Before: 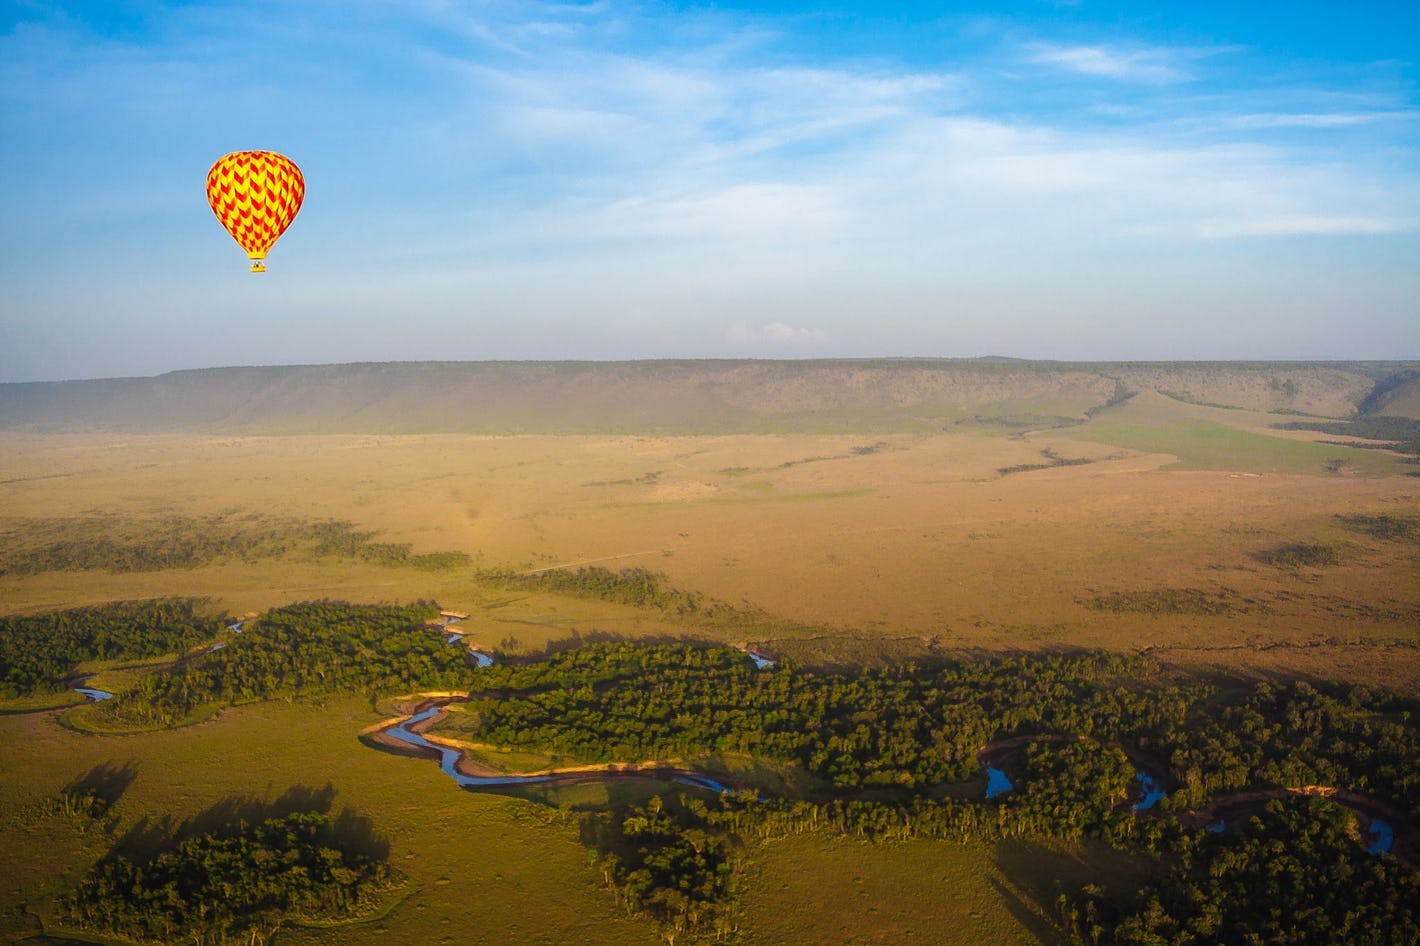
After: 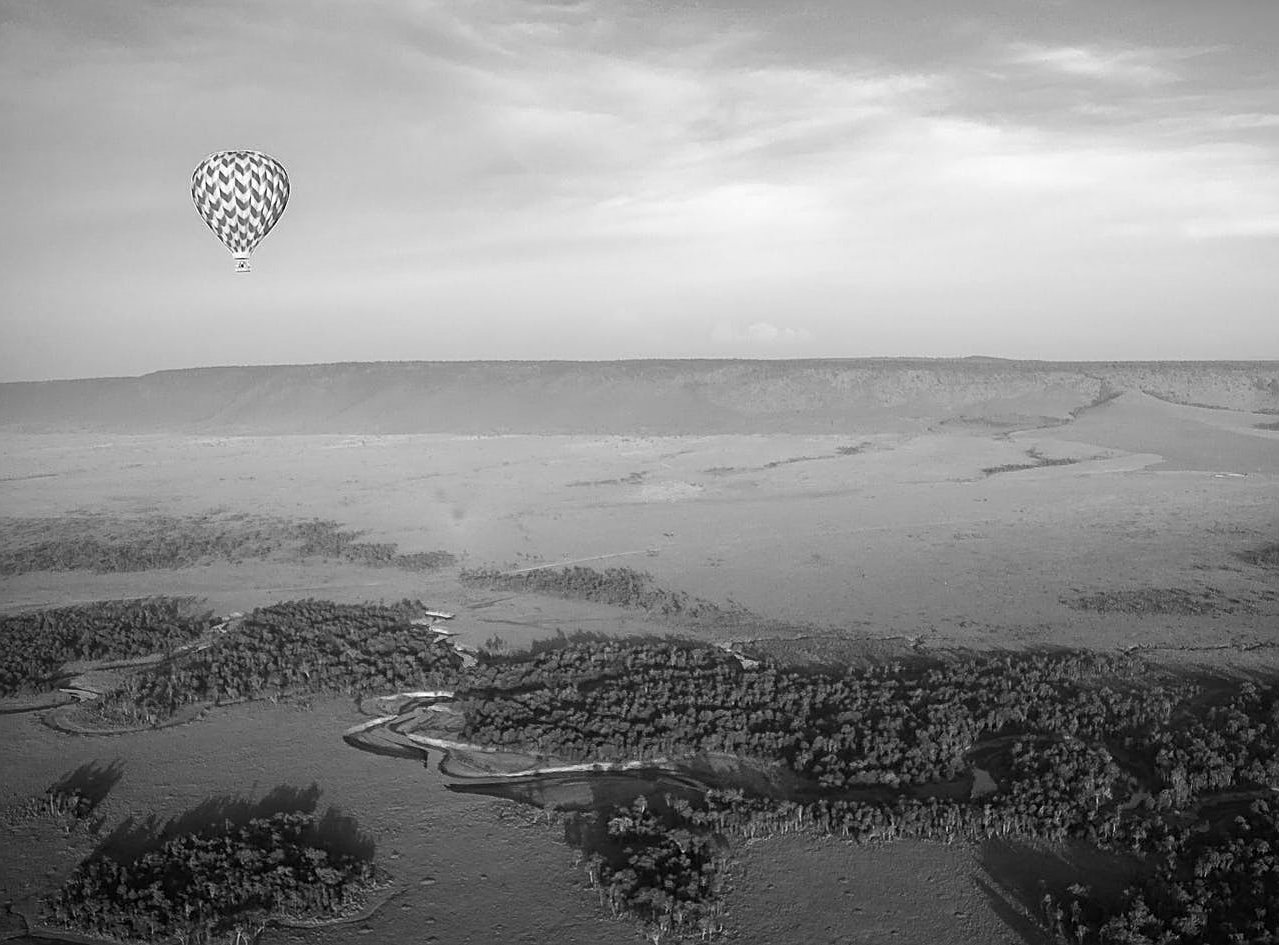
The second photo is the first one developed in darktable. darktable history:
exposure: black level correction 0.001, exposure 0.191 EV, compensate highlight preservation false
monochrome: on, module defaults
crop and rotate: left 1.088%, right 8.807%
sharpen: on, module defaults
